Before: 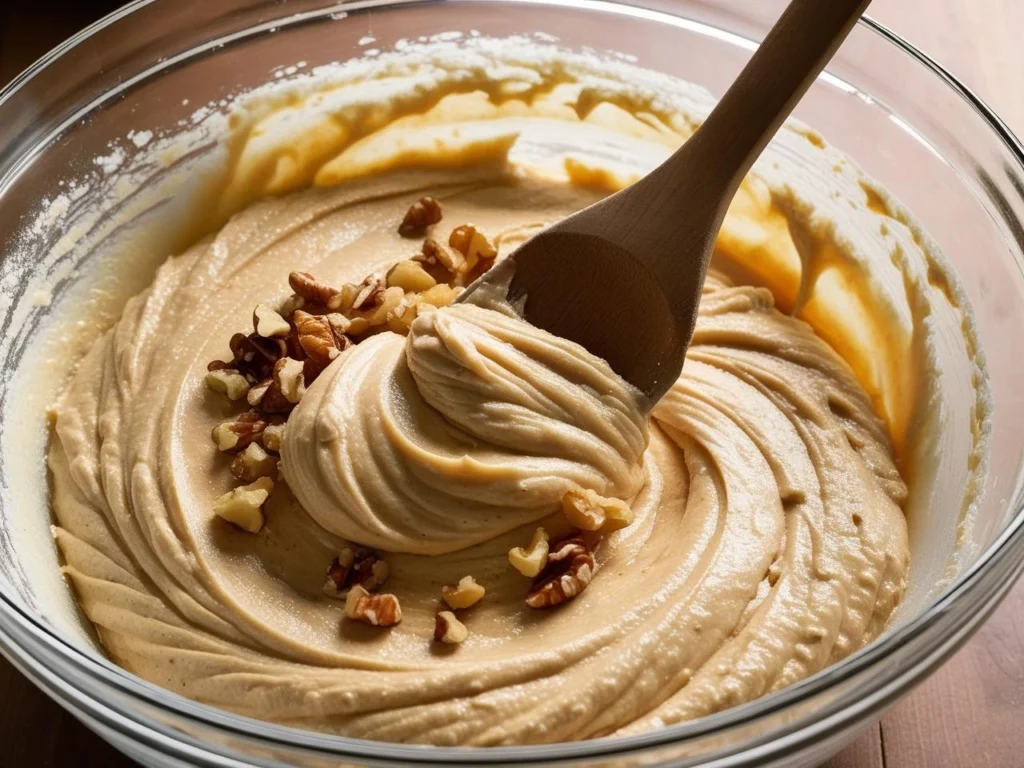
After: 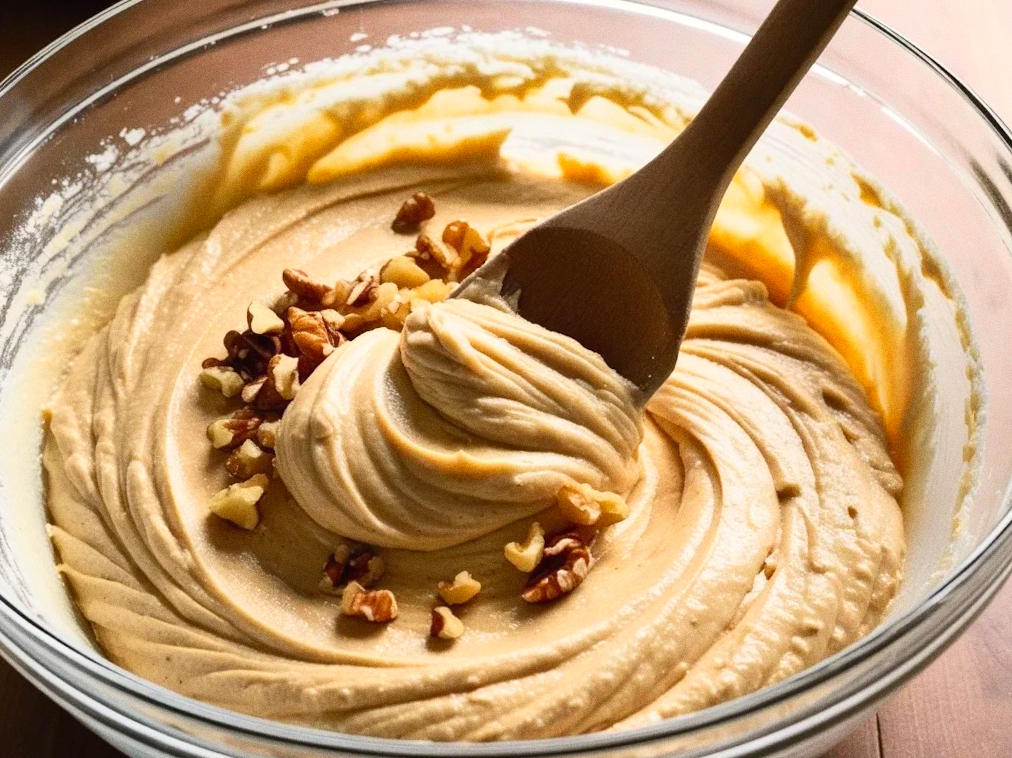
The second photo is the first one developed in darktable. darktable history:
rotate and perspective: rotation -0.45°, automatic cropping original format, crop left 0.008, crop right 0.992, crop top 0.012, crop bottom 0.988
contrast brightness saturation: contrast 0.2, brightness 0.16, saturation 0.22
grain: on, module defaults
